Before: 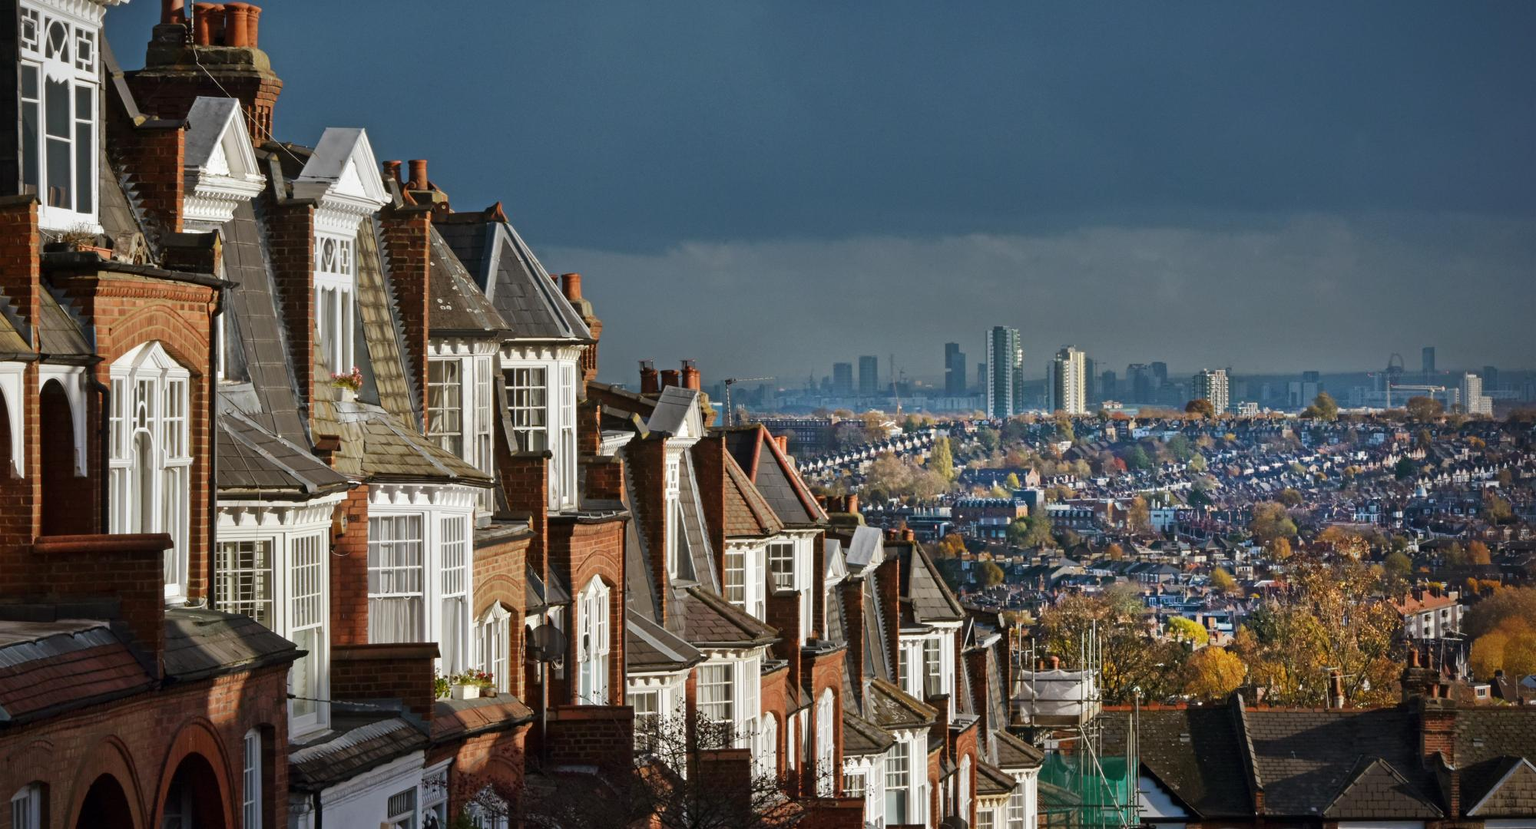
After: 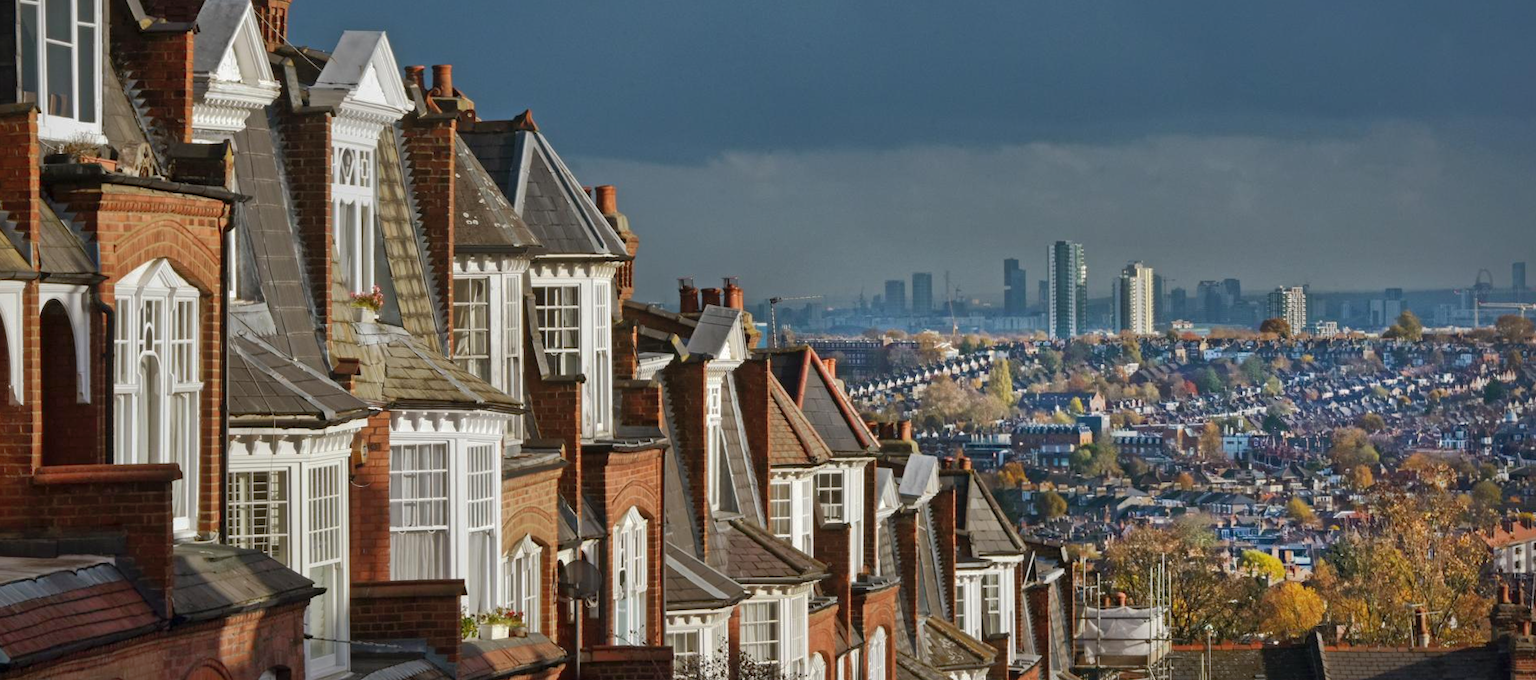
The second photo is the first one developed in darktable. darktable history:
crop and rotate: angle 0.11°, top 11.972%, right 5.734%, bottom 10.642%
shadows and highlights: on, module defaults
